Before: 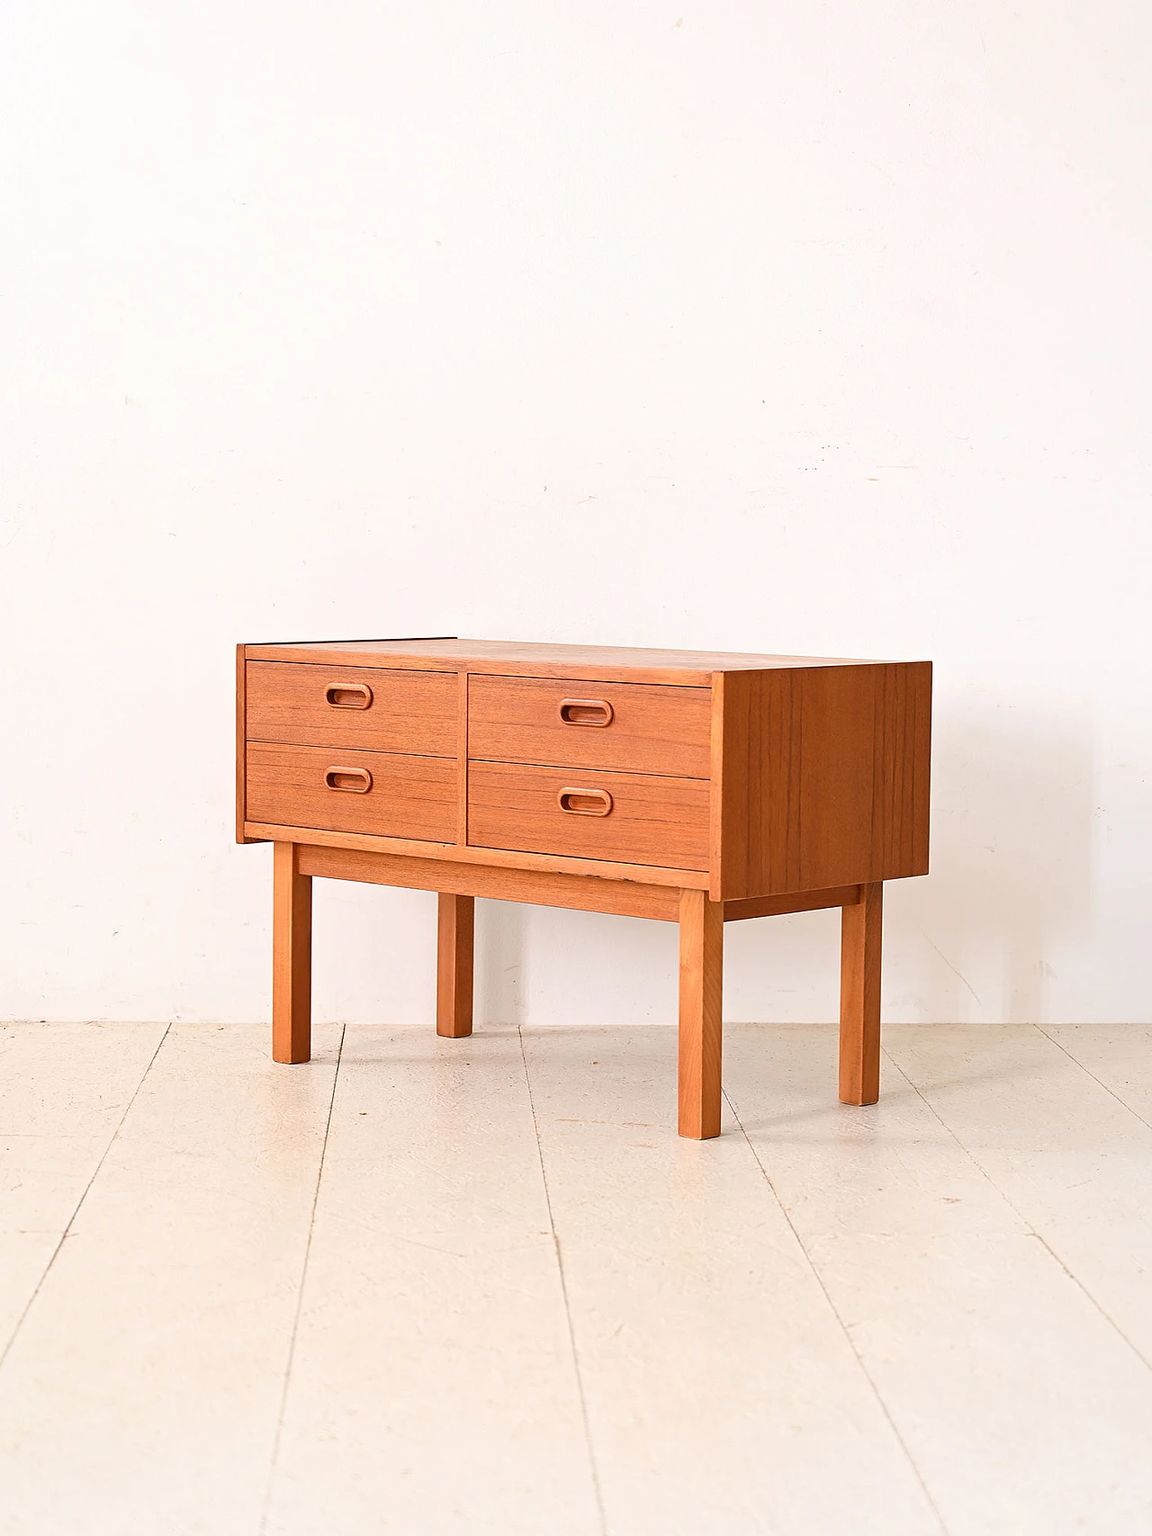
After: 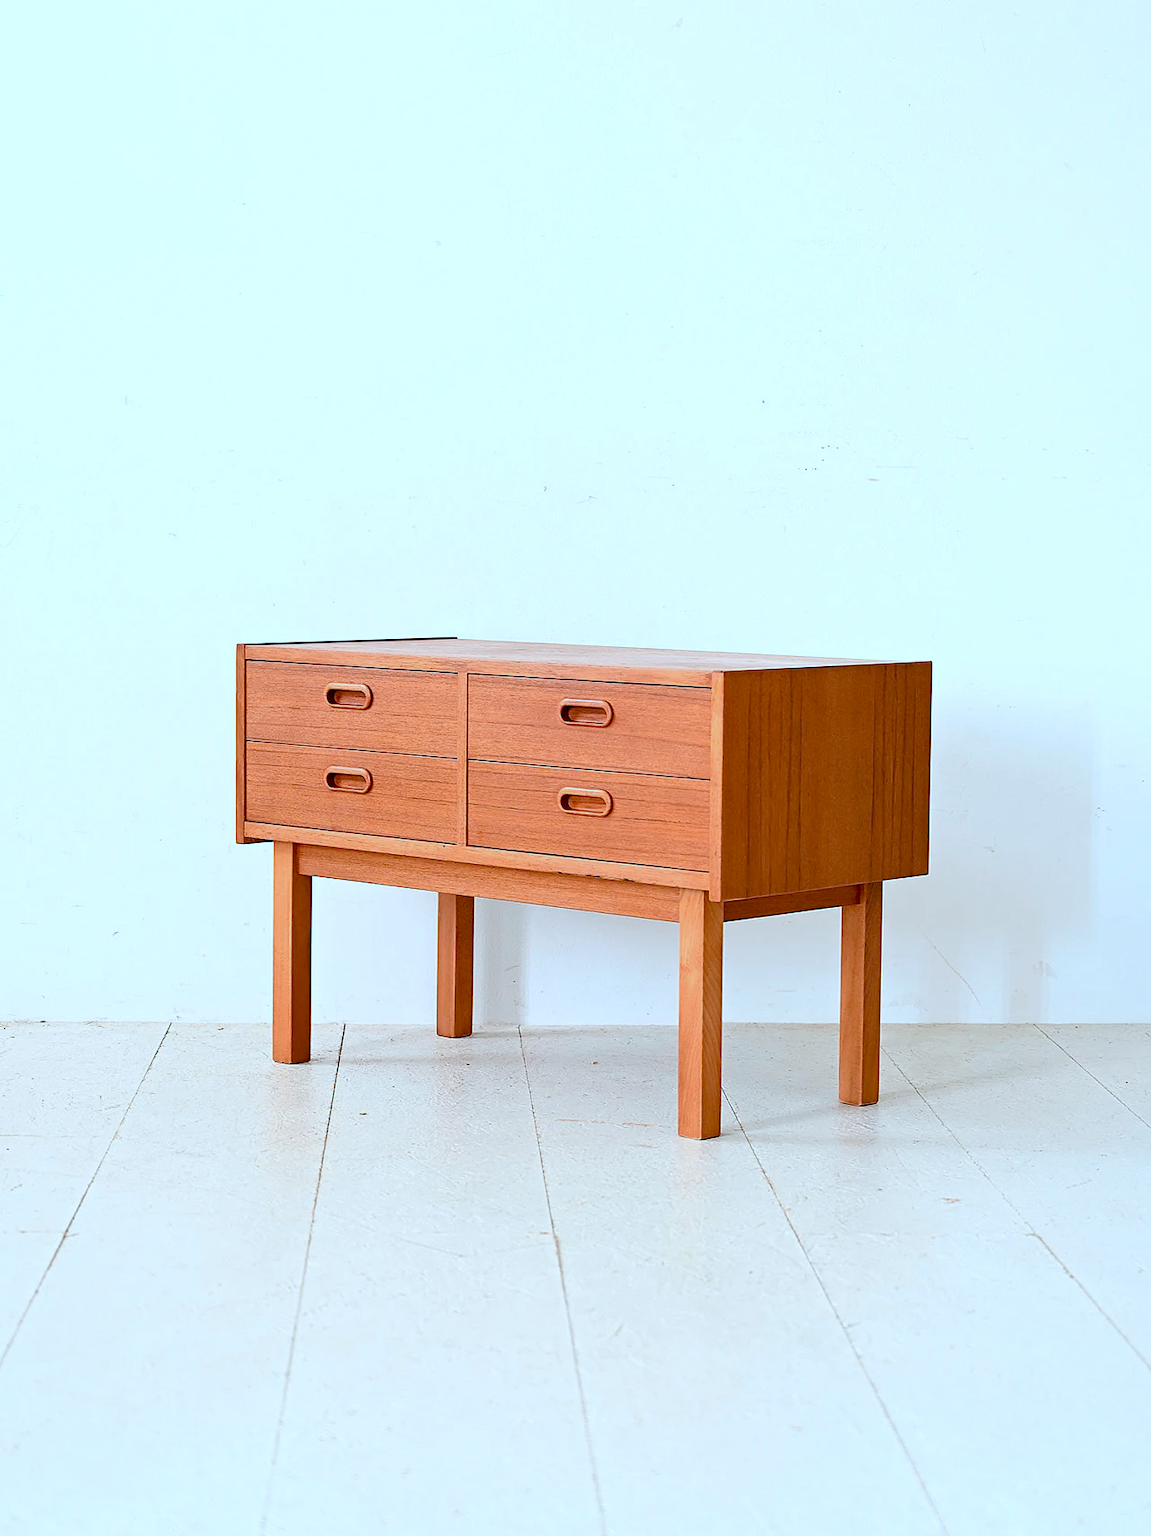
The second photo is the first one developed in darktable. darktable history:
color correction: highlights a* -10.49, highlights b* -19.04
exposure: black level correction 0.016, exposure -0.005 EV, compensate highlight preservation false
